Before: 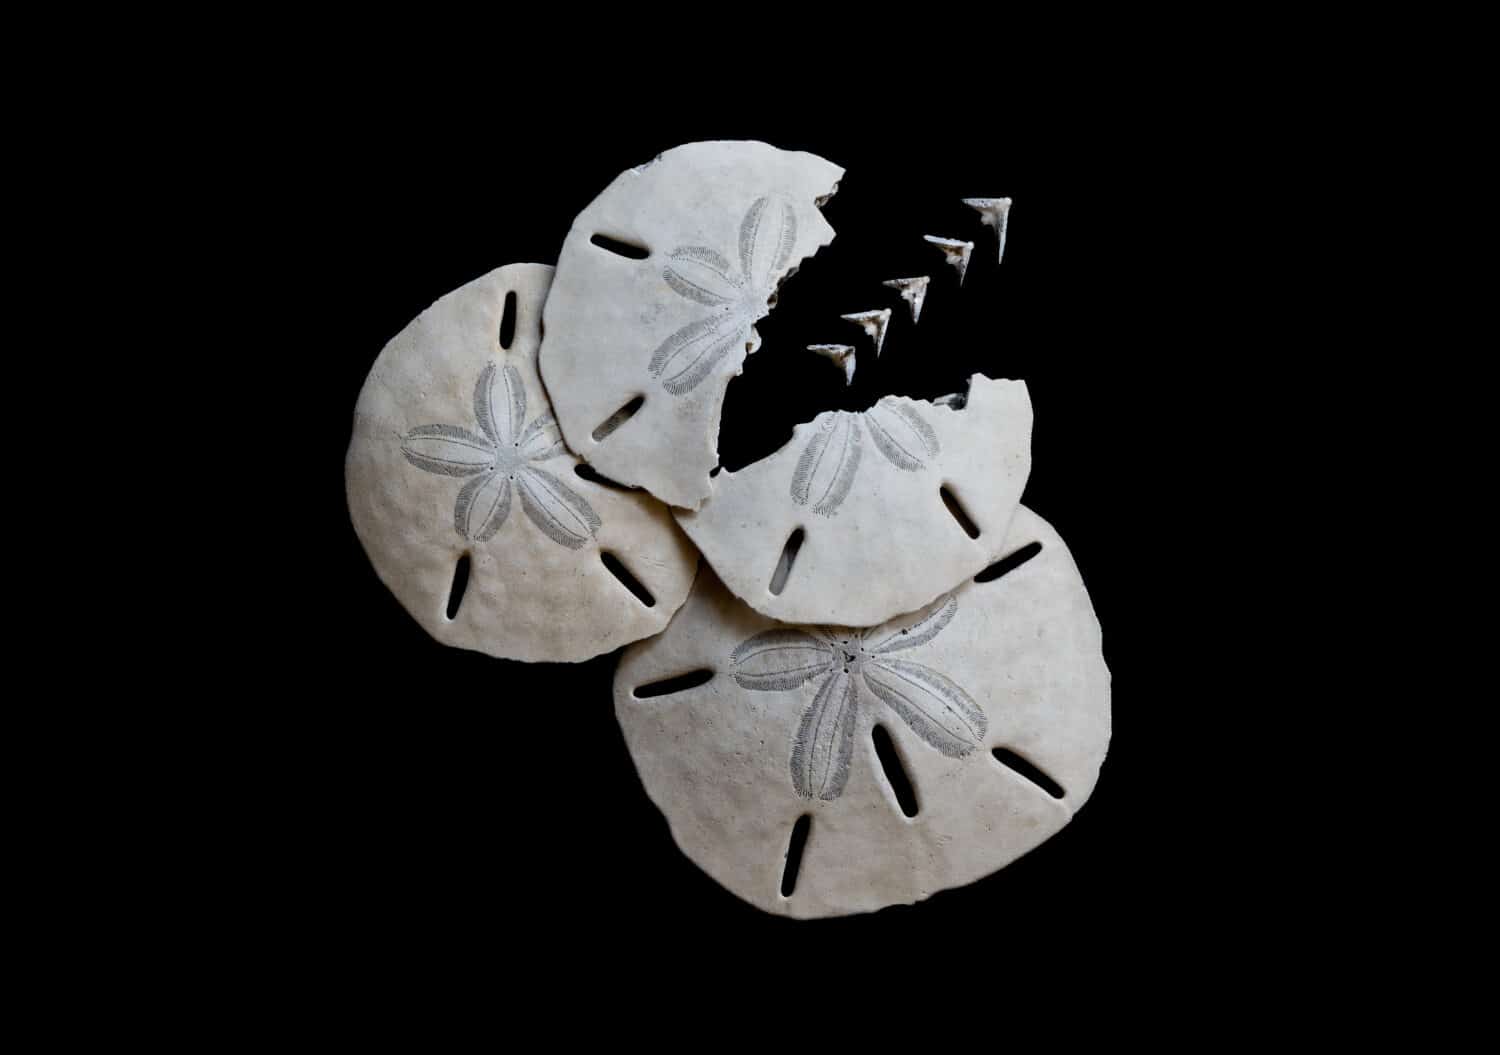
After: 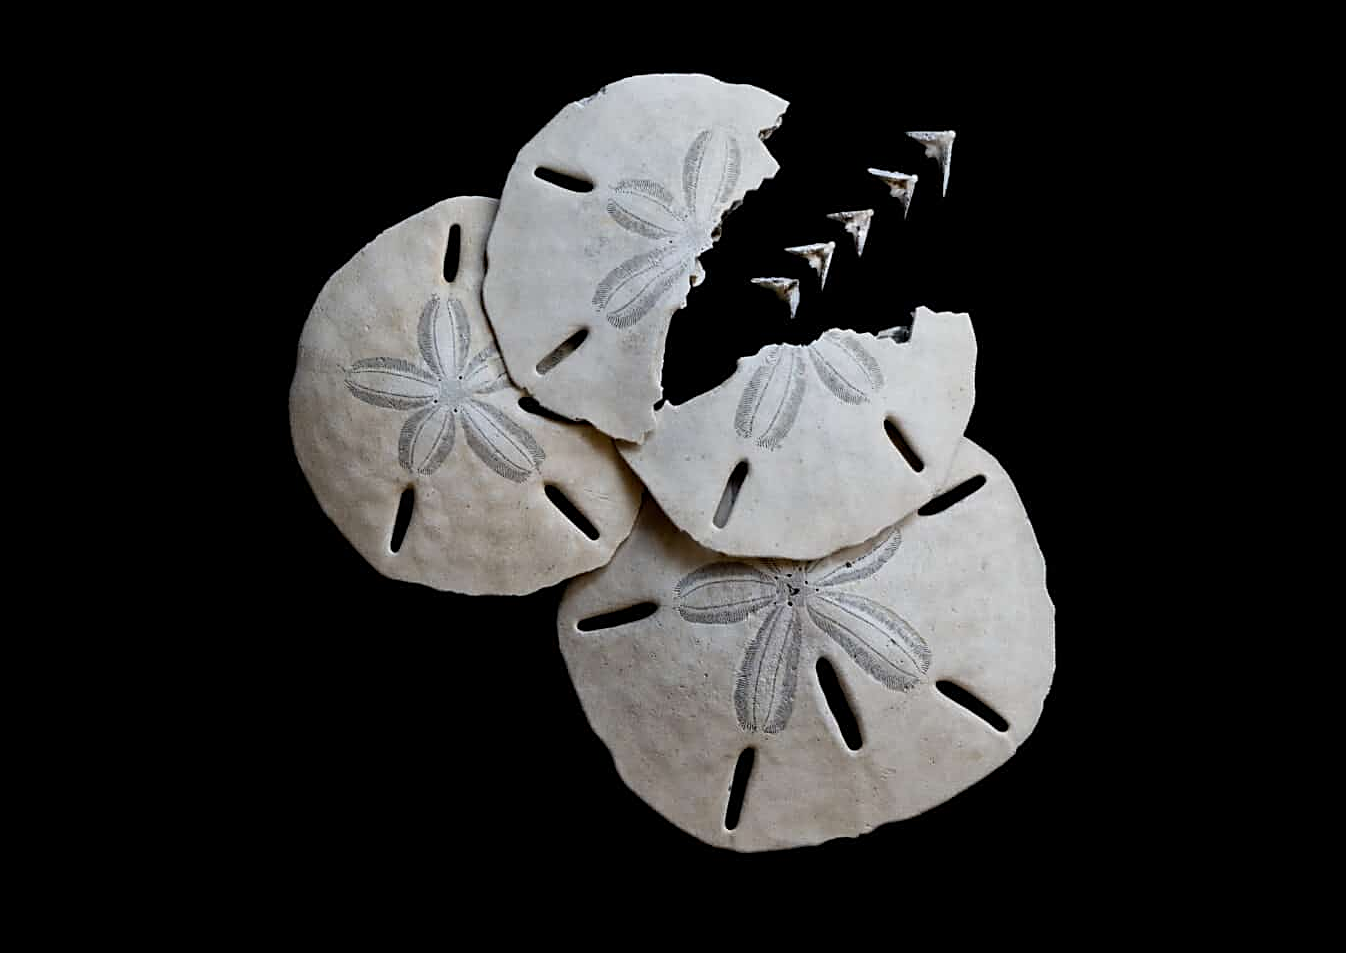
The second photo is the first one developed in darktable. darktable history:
sharpen: on, module defaults
crop: left 3.773%, top 6.39%, right 6.449%, bottom 3.247%
